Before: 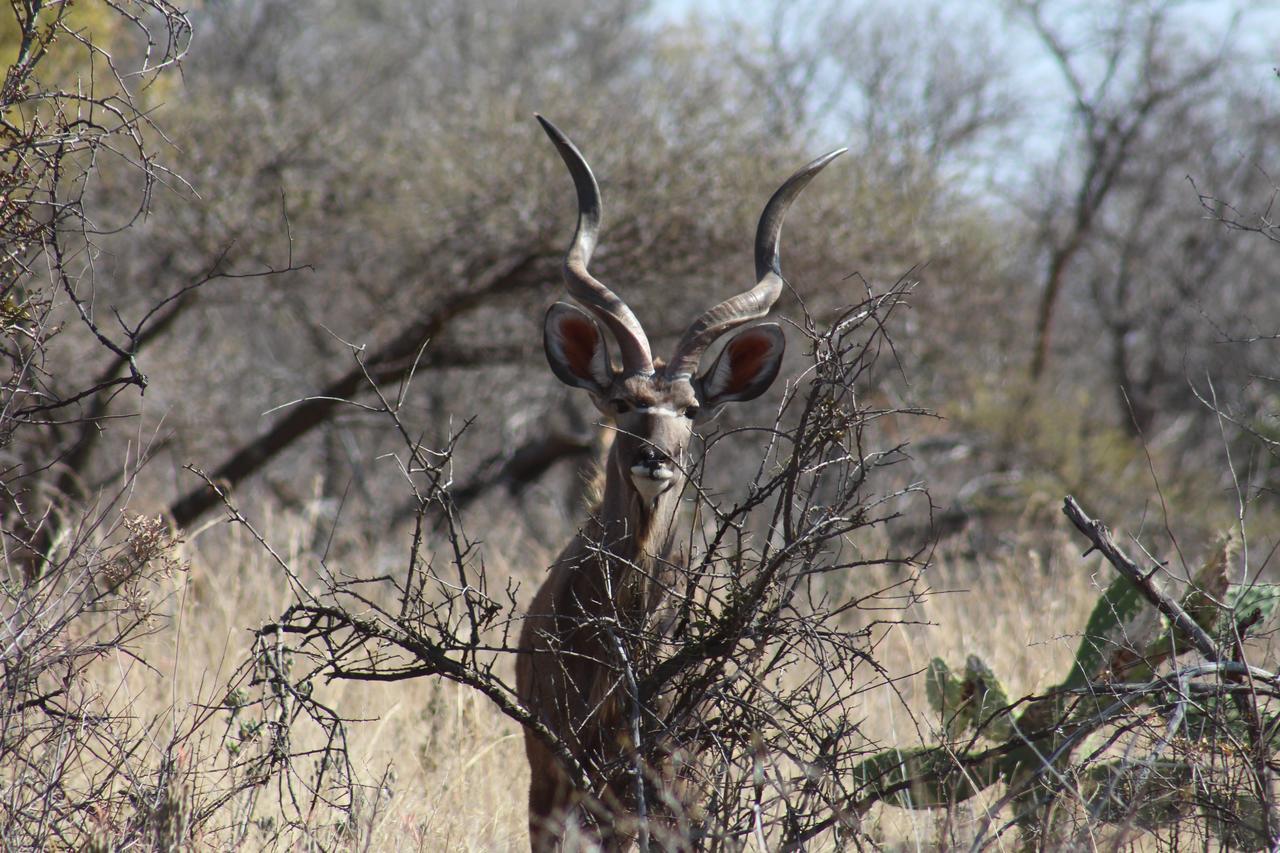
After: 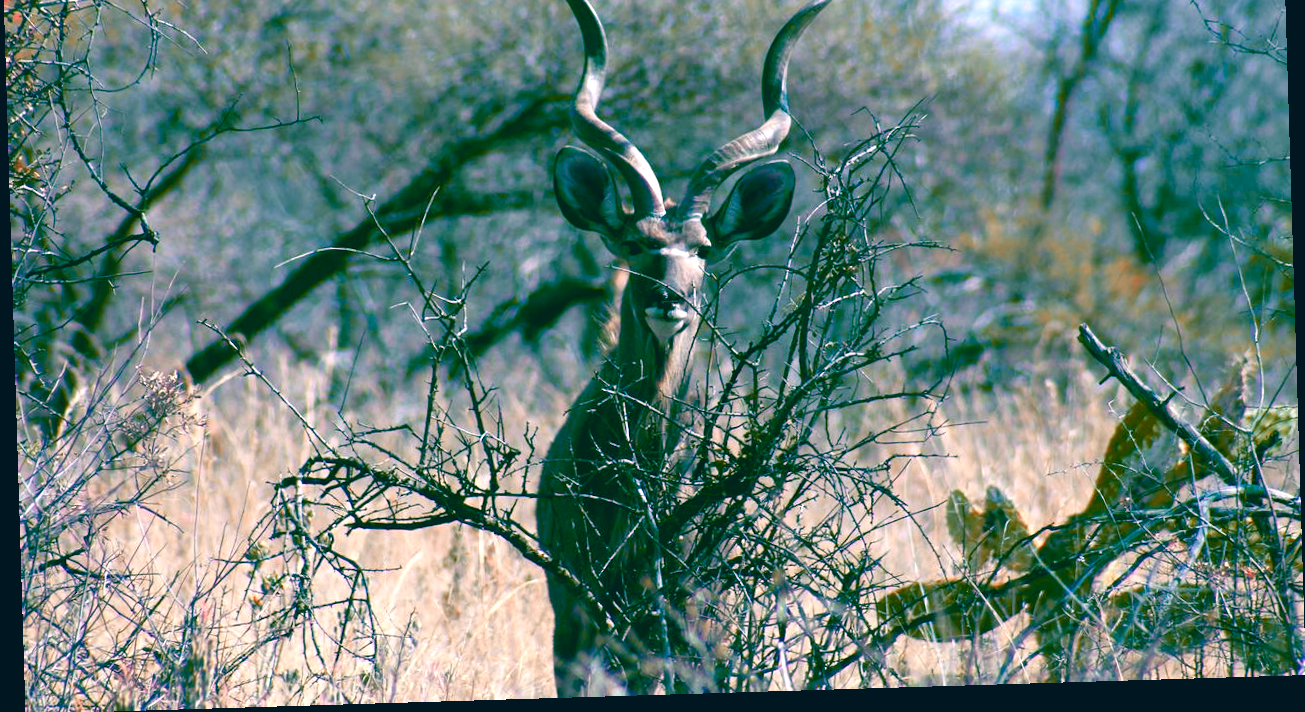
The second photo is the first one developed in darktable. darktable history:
white balance: red 0.931, blue 1.11
color balance rgb: linear chroma grading › shadows 10%, linear chroma grading › highlights 10%, linear chroma grading › global chroma 15%, linear chroma grading › mid-tones 15%, perceptual saturation grading › global saturation 40%, perceptual saturation grading › highlights -25%, perceptual saturation grading › mid-tones 35%, perceptual saturation grading › shadows 35%, perceptual brilliance grading › global brilliance 11.29%, global vibrance 11.29%
rotate and perspective: rotation -1.75°, automatic cropping off
crop and rotate: top 19.998%
color zones: curves: ch2 [(0, 0.488) (0.143, 0.417) (0.286, 0.212) (0.429, 0.179) (0.571, 0.154) (0.714, 0.415) (0.857, 0.495) (1, 0.488)]
color balance: lift [1.006, 0.985, 1.002, 1.015], gamma [1, 0.953, 1.008, 1.047], gain [1.076, 1.13, 1.004, 0.87]
